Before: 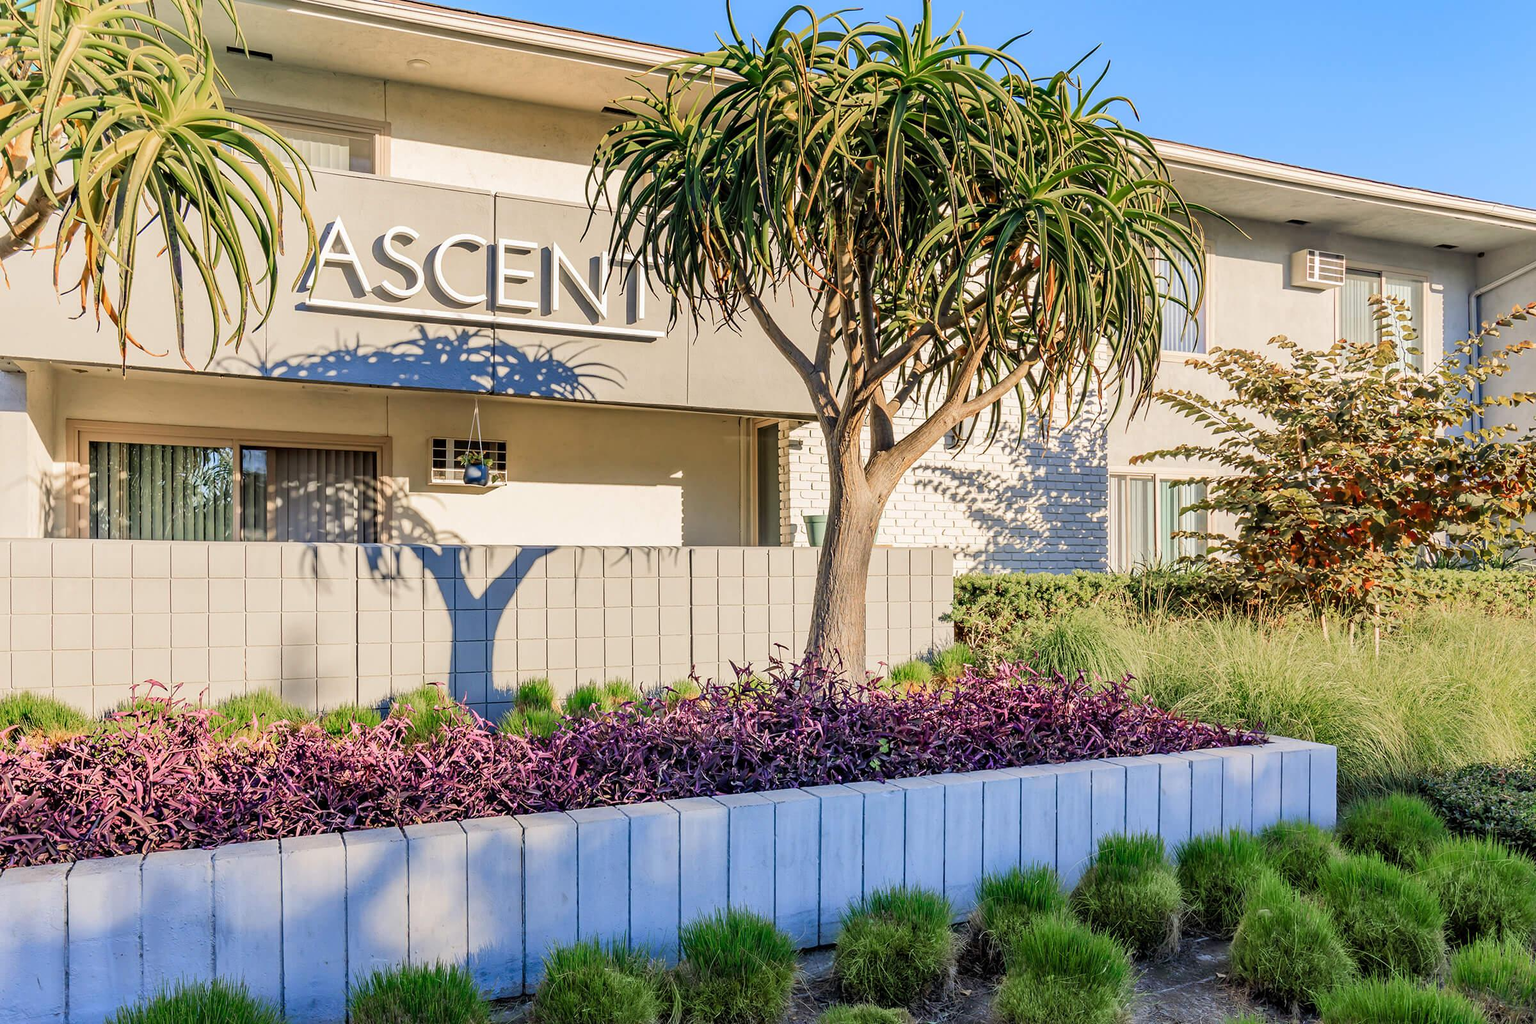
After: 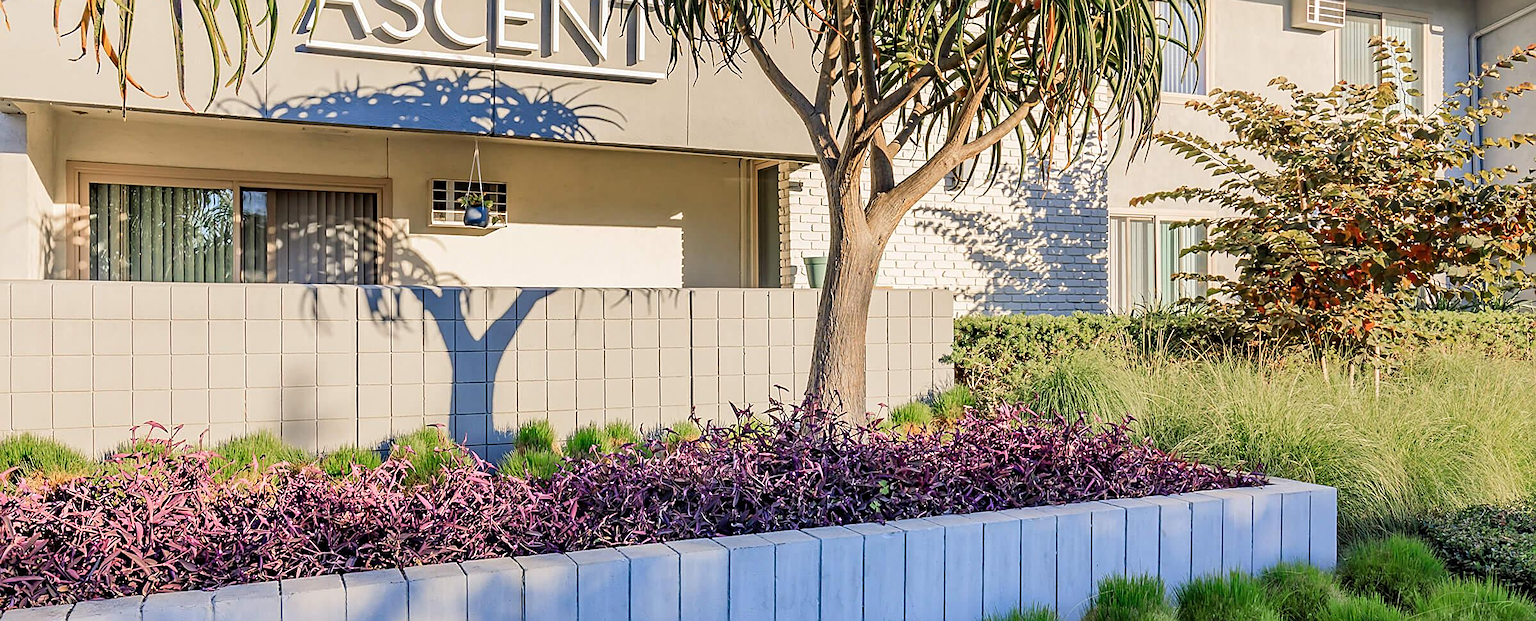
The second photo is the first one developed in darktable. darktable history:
sharpen: on, module defaults
crop and rotate: top 25.357%, bottom 13.942%
